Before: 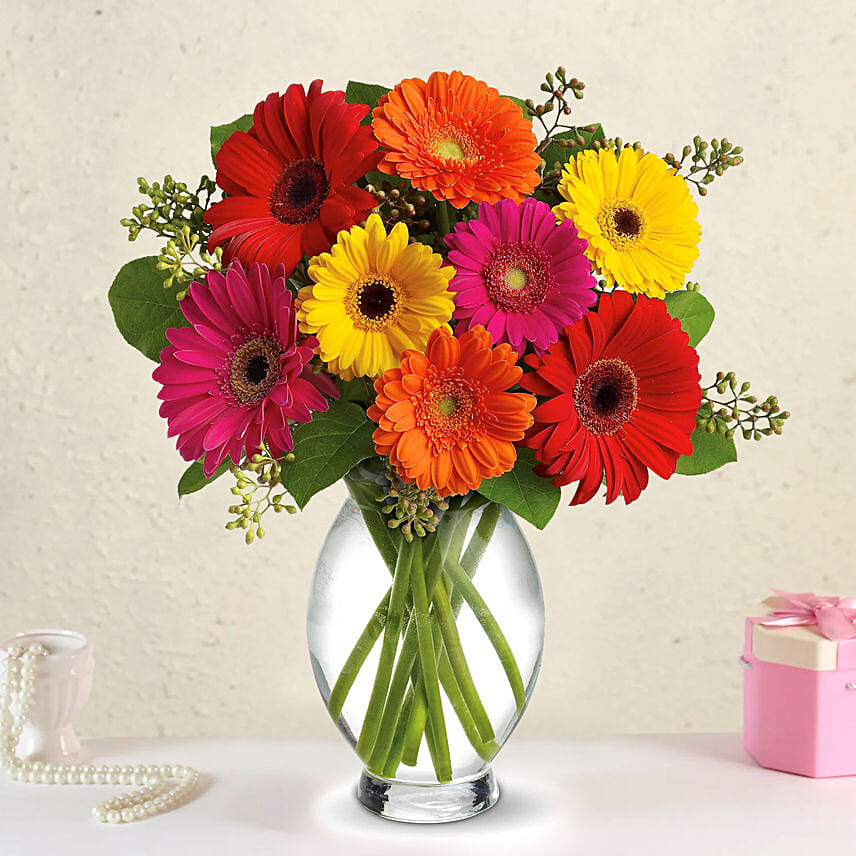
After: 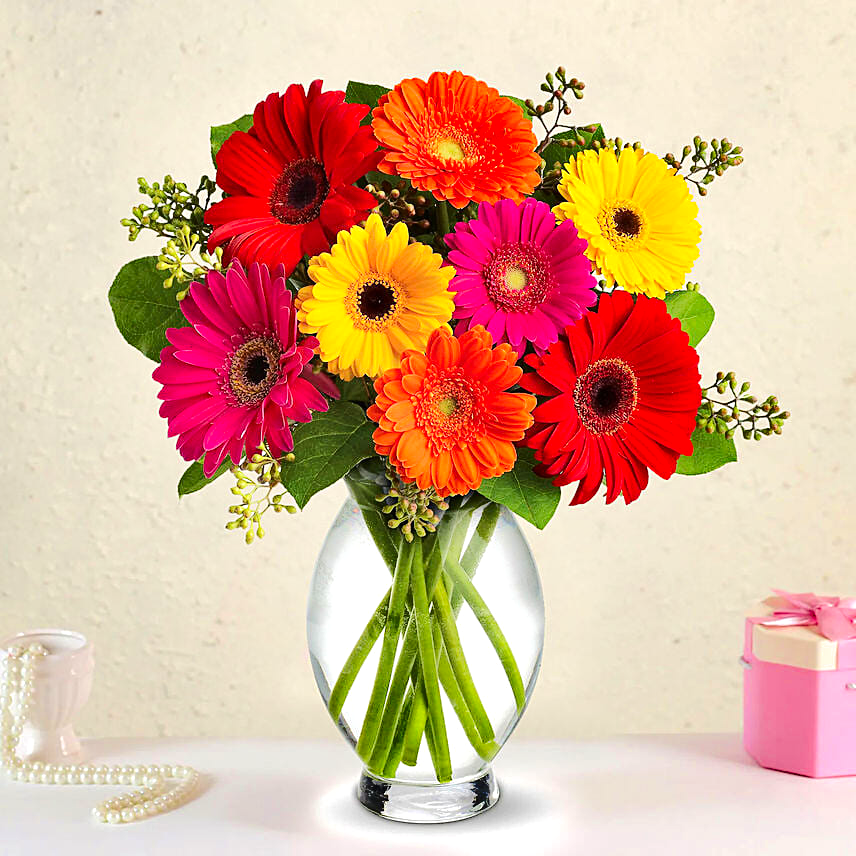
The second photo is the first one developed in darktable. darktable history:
shadows and highlights: radius 134.38, soften with gaussian
tone equalizer: -7 EV 0.164 EV, -6 EV 0.577 EV, -5 EV 1.16 EV, -4 EV 1.3 EV, -3 EV 1.13 EV, -2 EV 0.6 EV, -1 EV 0.166 EV, edges refinement/feathering 500, mask exposure compensation -1.57 EV, preserve details no
